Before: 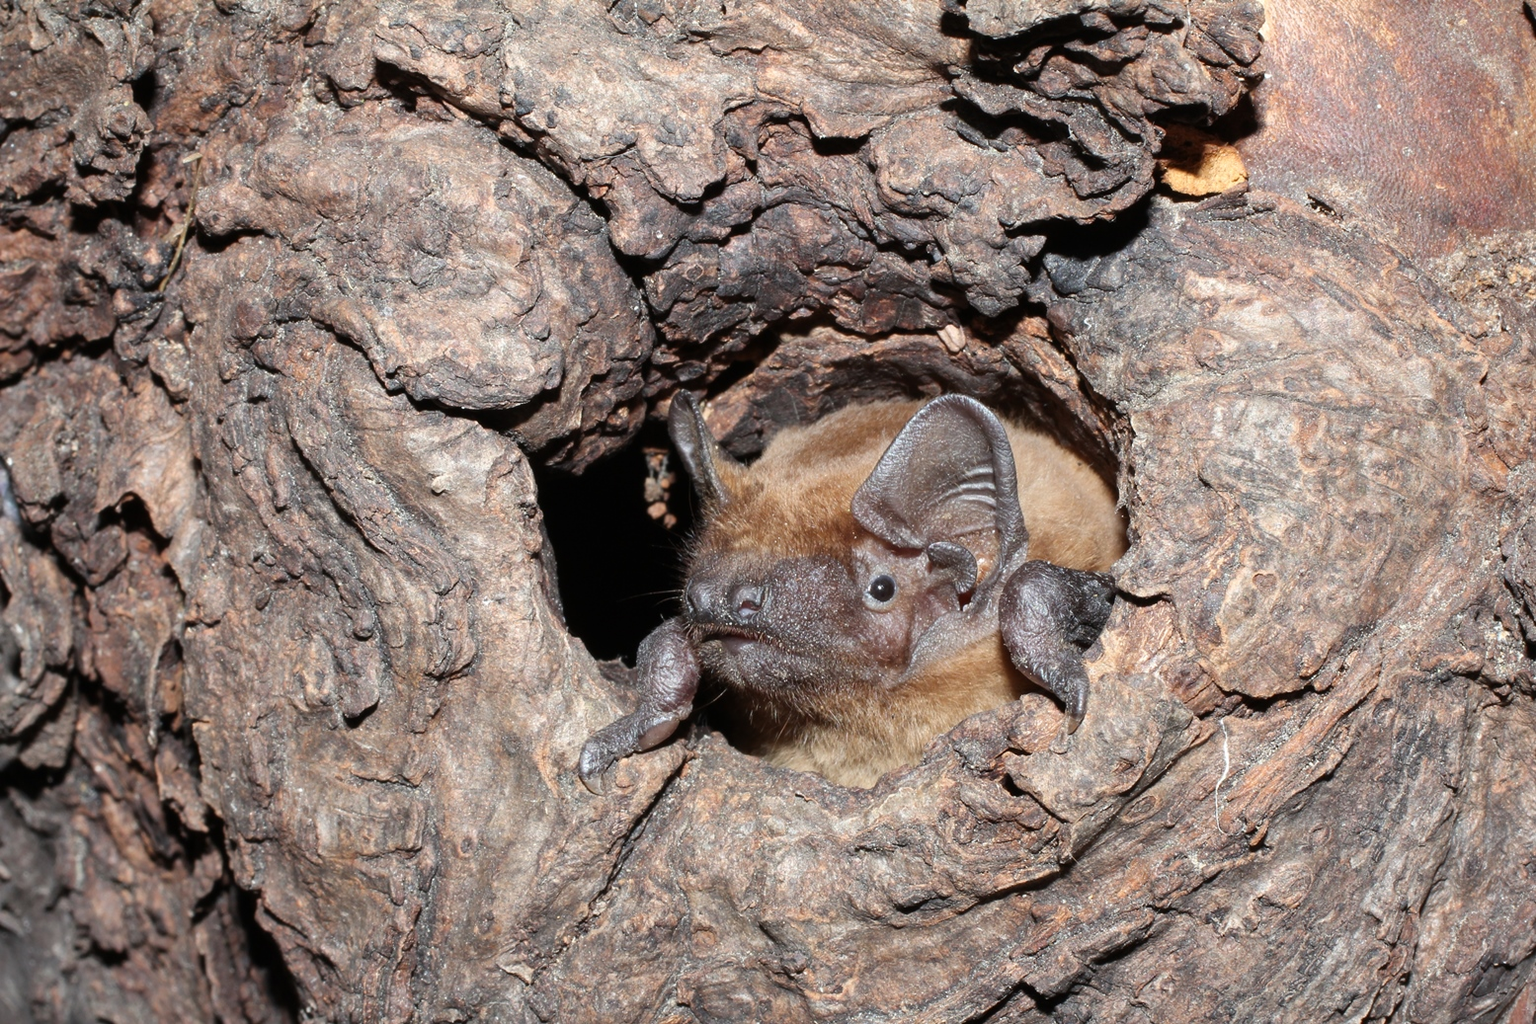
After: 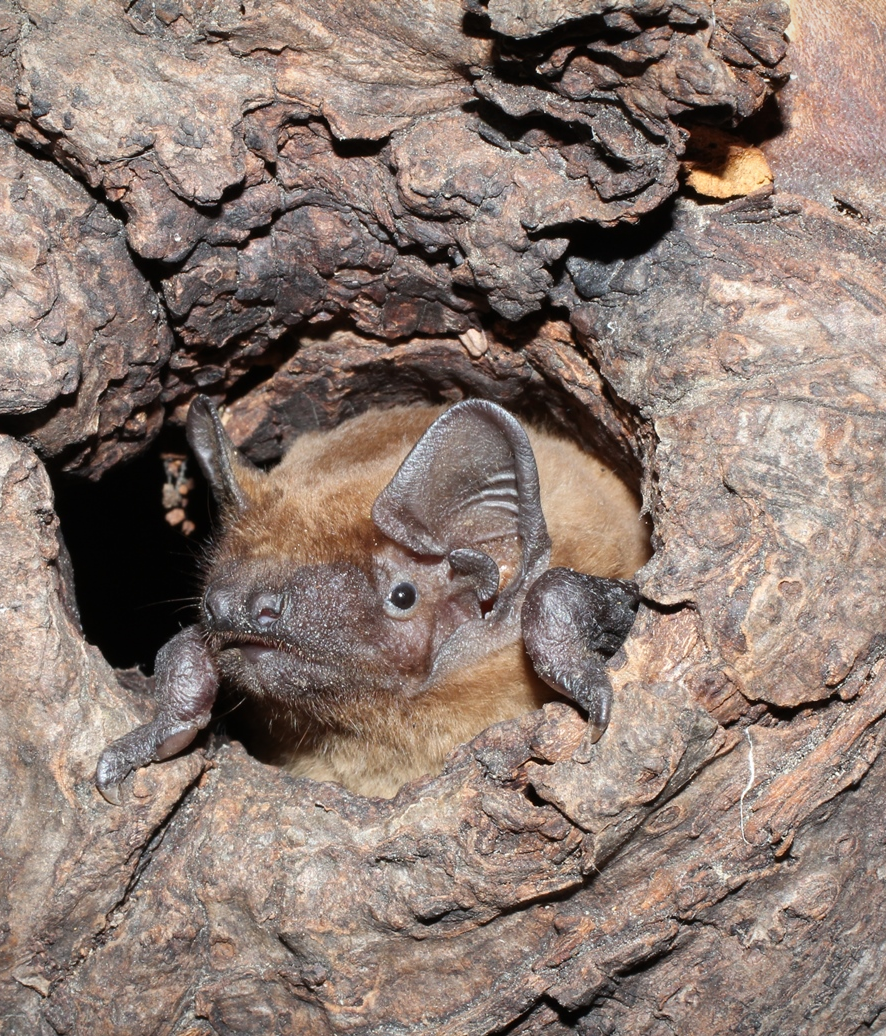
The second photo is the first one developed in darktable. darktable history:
vignetting: fall-off start 97.18%, brightness -0.253, saturation 0.143, width/height ratio 1.185
crop: left 31.541%, top 0.024%, right 11.455%
